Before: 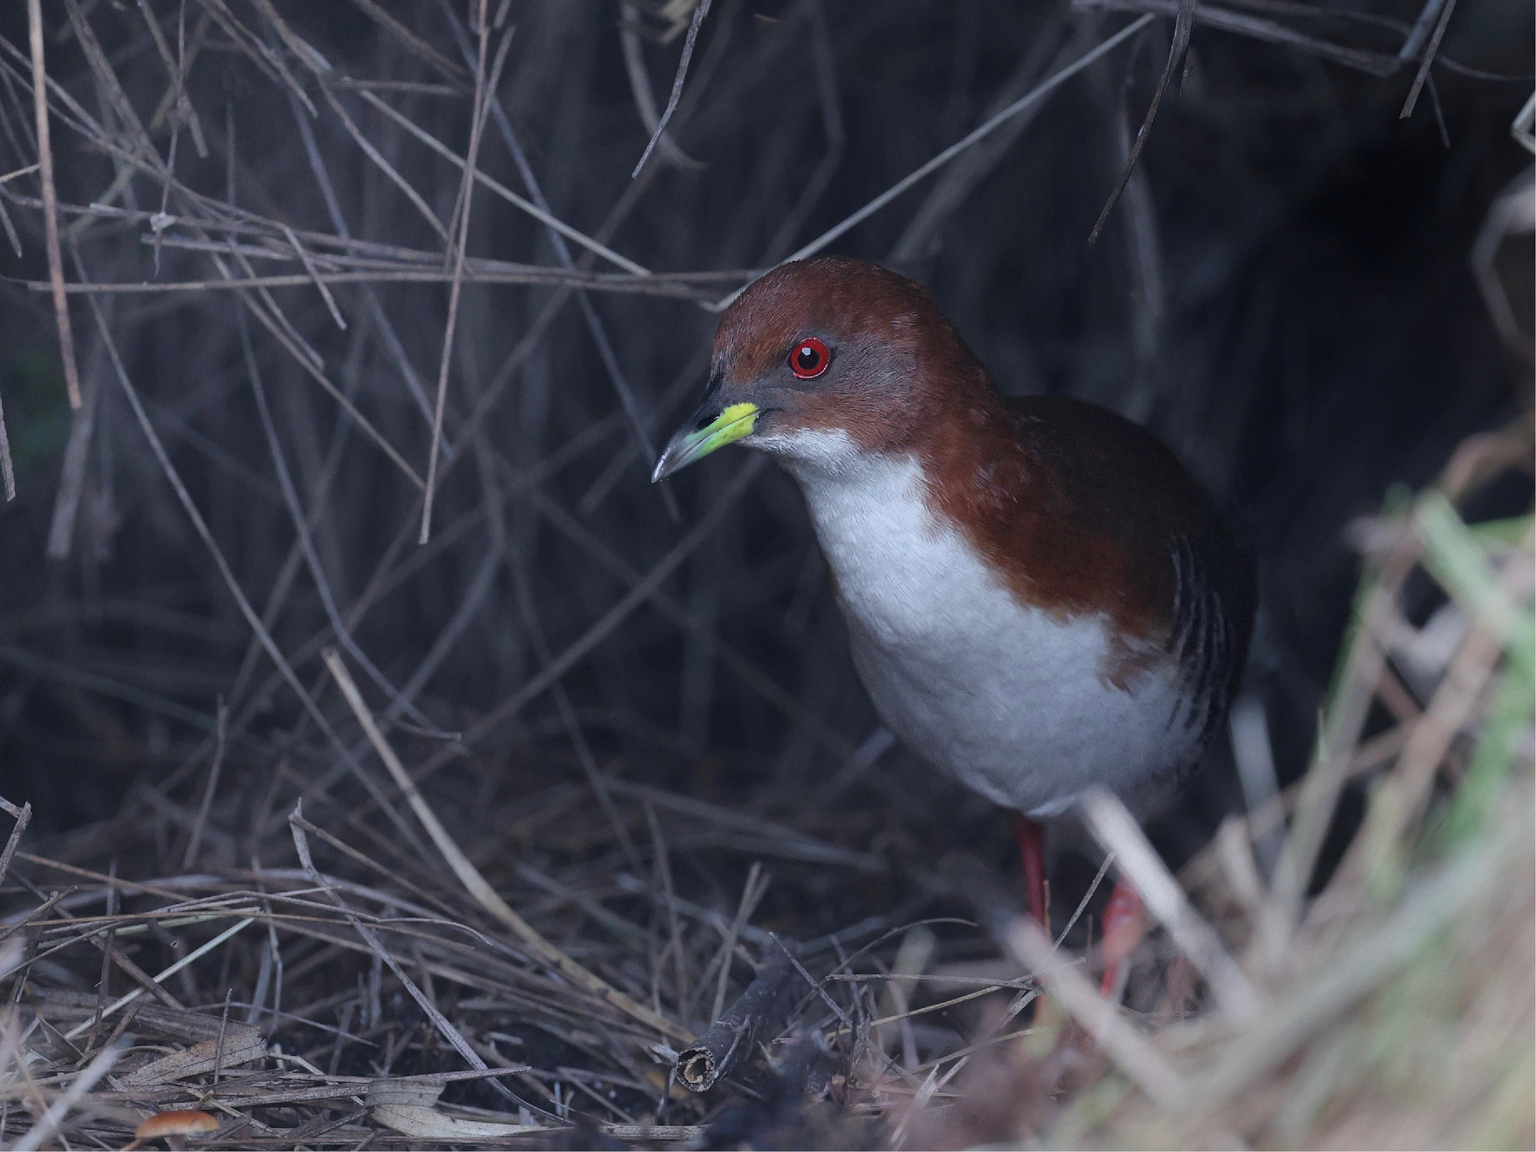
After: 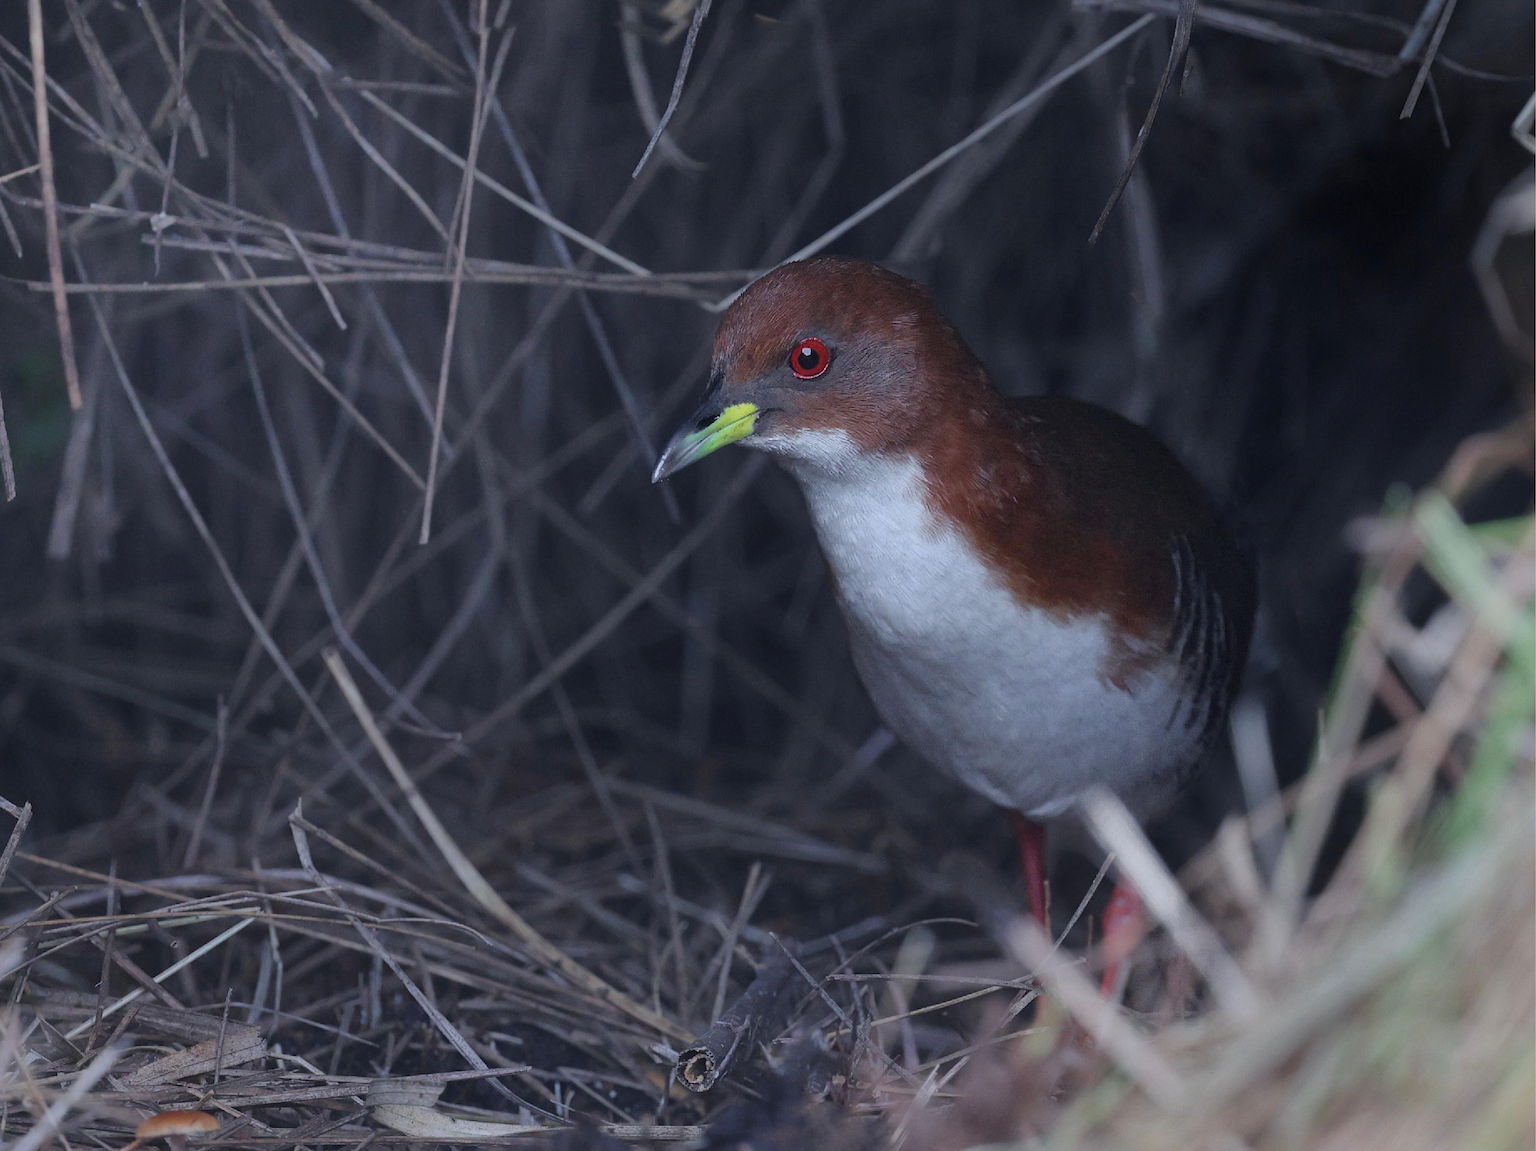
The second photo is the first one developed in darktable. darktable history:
shadows and highlights: shadows 25.94, white point adjustment -2.82, highlights -30.14
